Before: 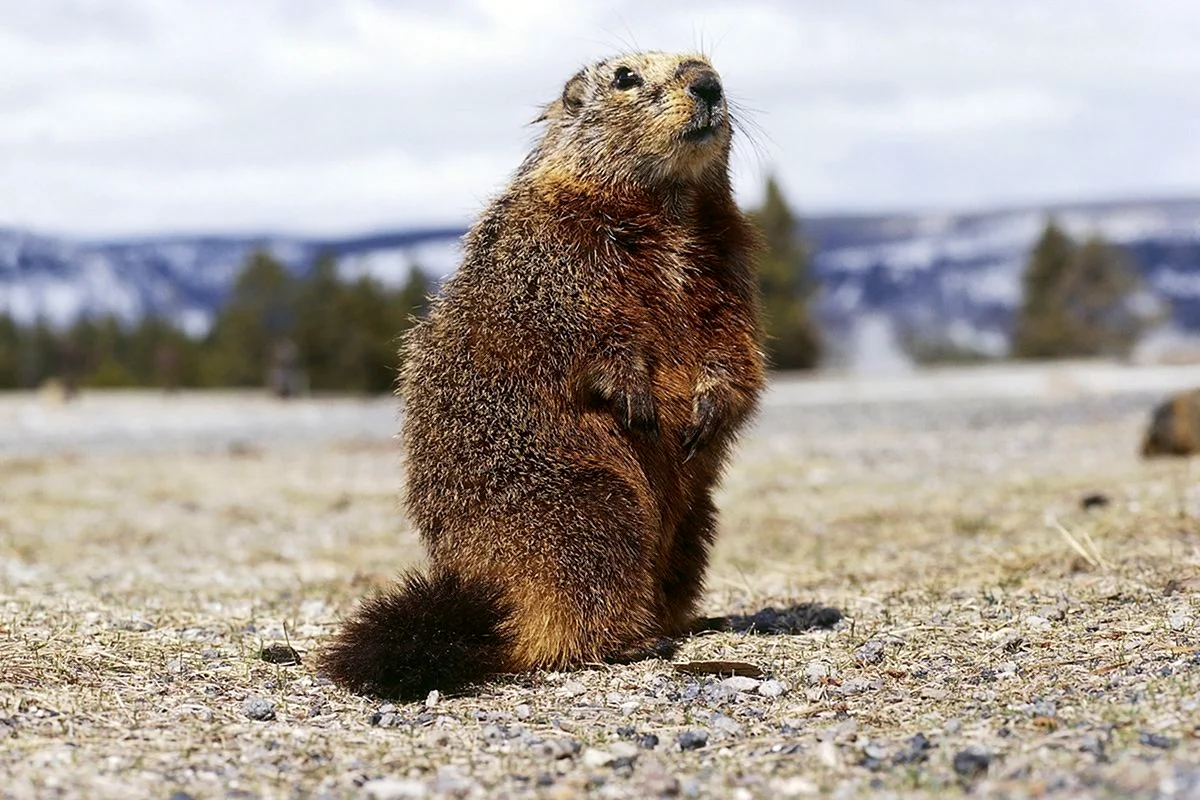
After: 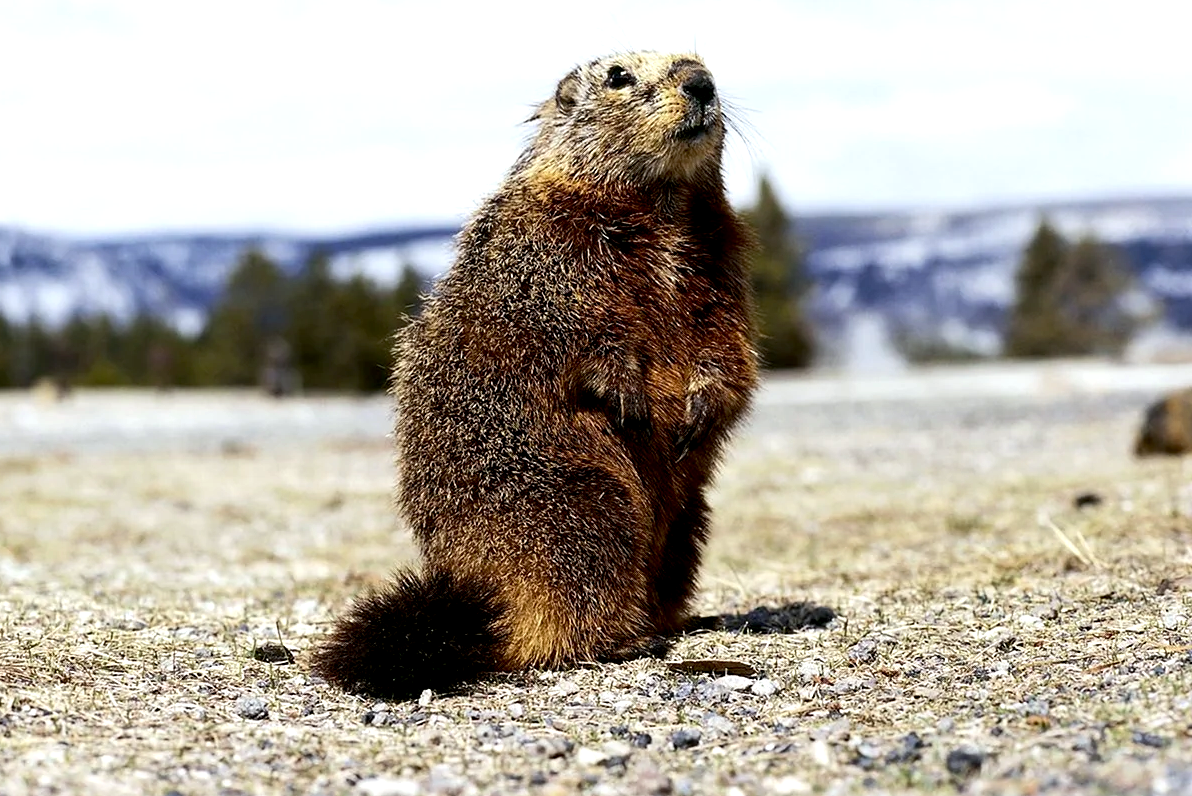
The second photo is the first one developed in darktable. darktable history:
crop and rotate: left 0.614%, top 0.179%, bottom 0.309%
white balance: red 0.978, blue 0.999
exposure: black level correction 0.01, exposure 0.011 EV, compensate highlight preservation false
tone equalizer: -8 EV -0.417 EV, -7 EV -0.389 EV, -6 EV -0.333 EV, -5 EV -0.222 EV, -3 EV 0.222 EV, -2 EV 0.333 EV, -1 EV 0.389 EV, +0 EV 0.417 EV, edges refinement/feathering 500, mask exposure compensation -1.57 EV, preserve details no
